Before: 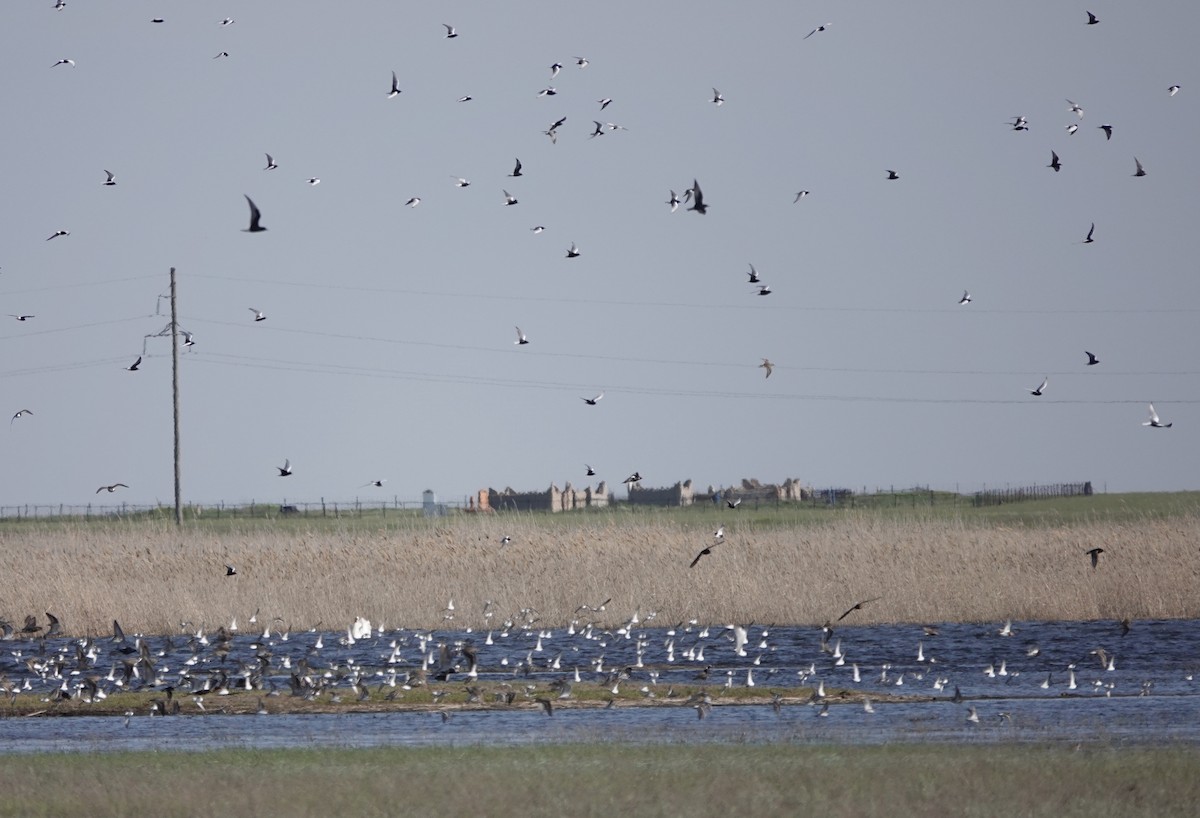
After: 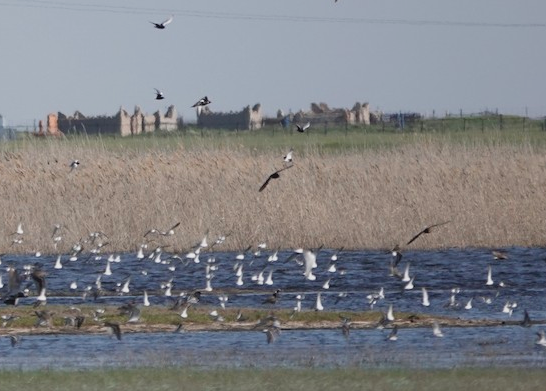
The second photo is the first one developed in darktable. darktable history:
crop: left 35.976%, top 46.045%, right 18.152%, bottom 6.114%
tone curve: curves: ch0 [(0, 0.036) (0.053, 0.068) (0.211, 0.217) (0.519, 0.513) (0.847, 0.82) (0.991, 0.914)]; ch1 [(0, 0) (0.276, 0.206) (0.412, 0.353) (0.482, 0.475) (0.495, 0.5) (0.509, 0.502) (0.563, 0.57) (0.667, 0.672) (0.788, 0.809) (1, 1)]; ch2 [(0, 0) (0.438, 0.456) (0.473, 0.47) (0.503, 0.503) (0.523, 0.528) (0.562, 0.571) (0.612, 0.61) (0.679, 0.72) (1, 1)], preserve colors none
tone equalizer: edges refinement/feathering 500, mask exposure compensation -1.57 EV, preserve details guided filter
